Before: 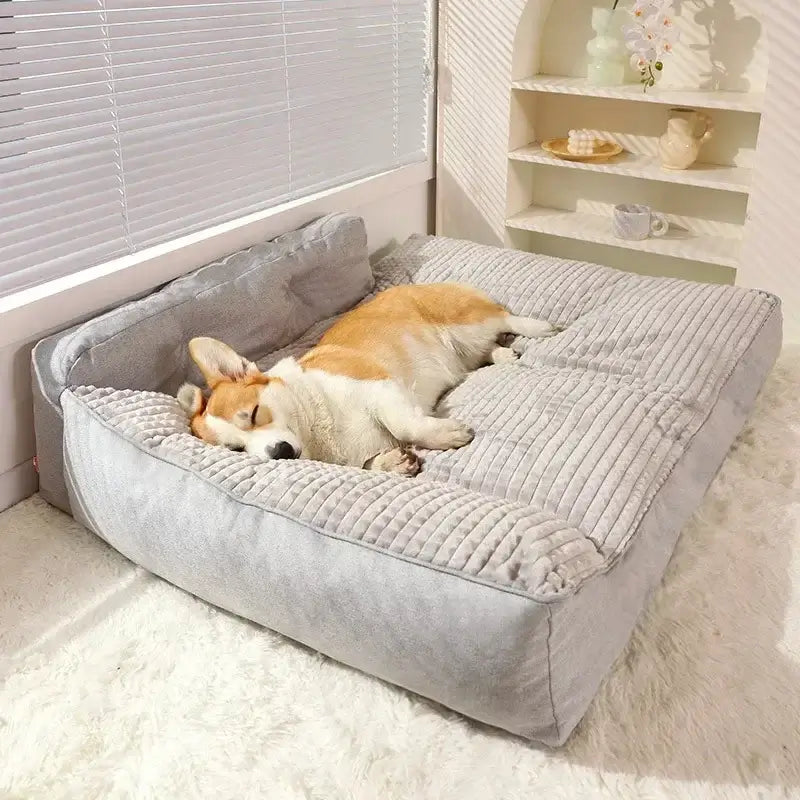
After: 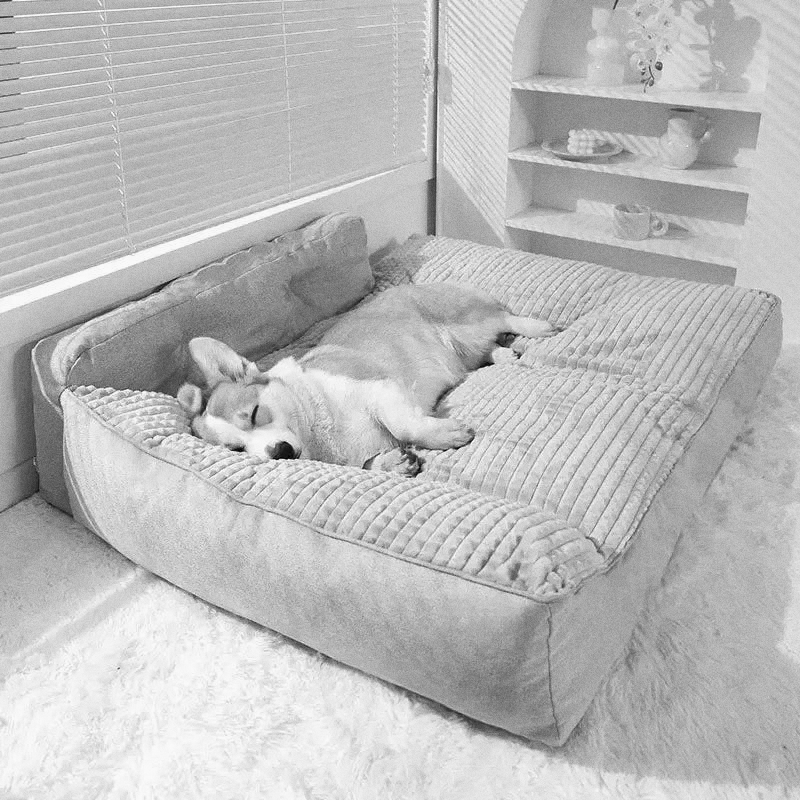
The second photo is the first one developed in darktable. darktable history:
grain: coarseness 0.09 ISO
monochrome: a 32, b 64, size 2.3
